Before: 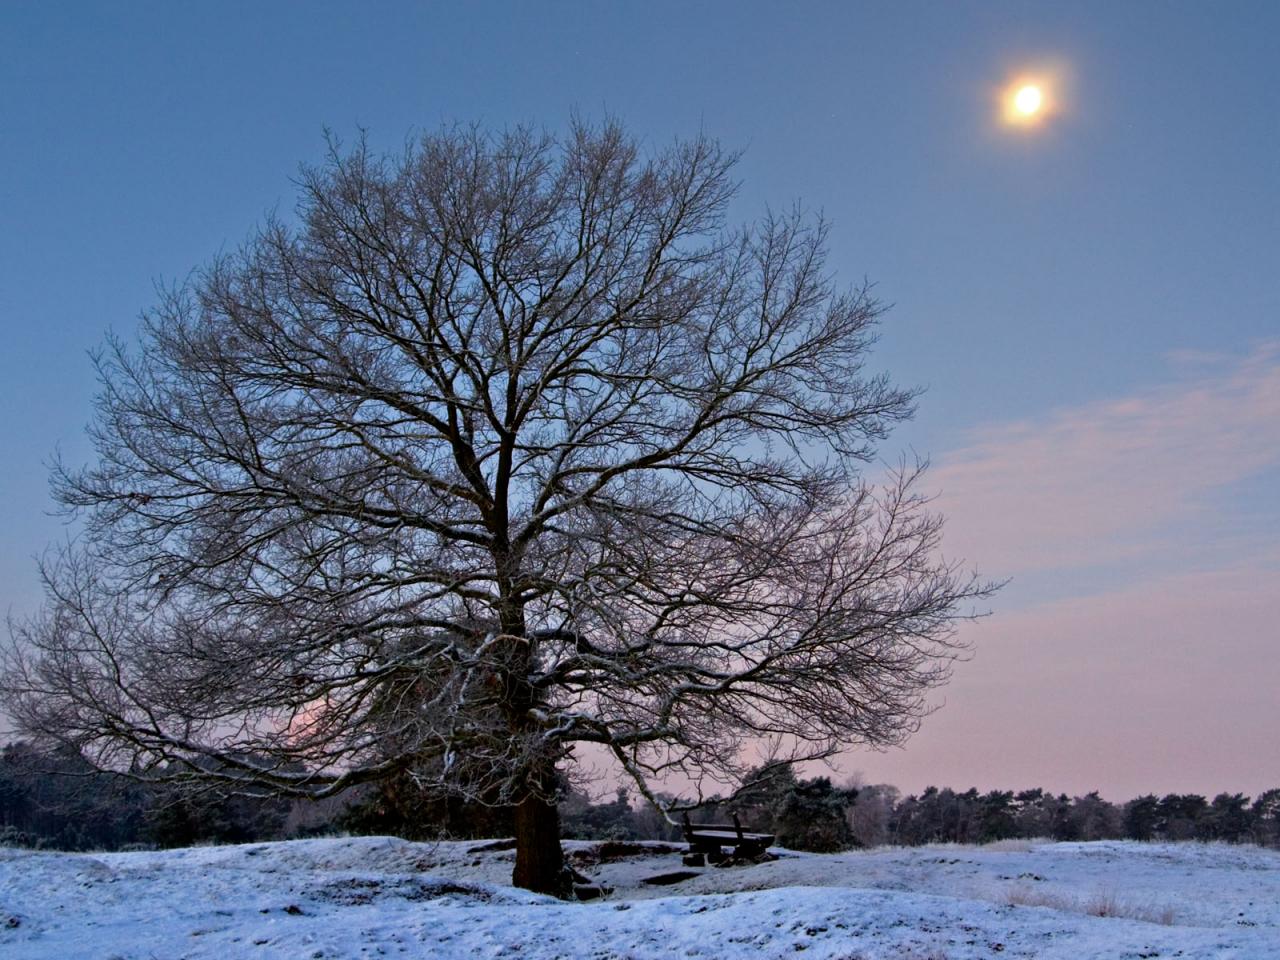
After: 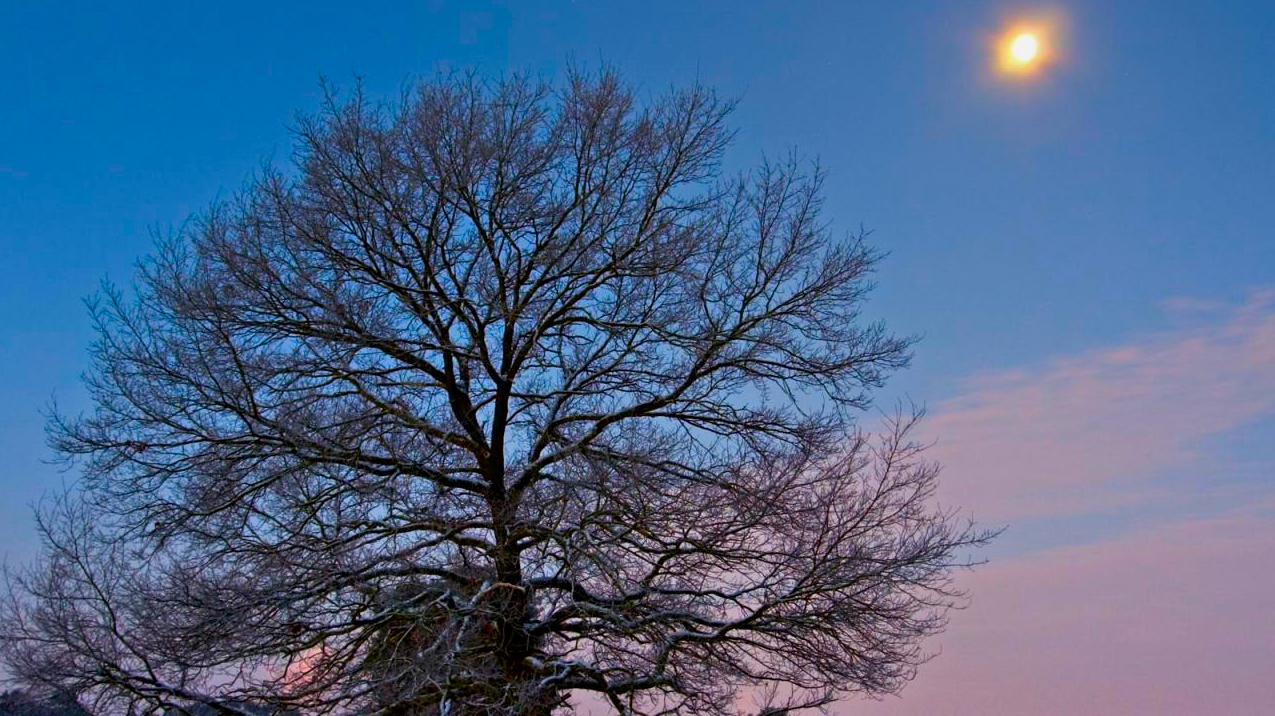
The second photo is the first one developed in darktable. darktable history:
color balance rgb: white fulcrum 0.077 EV, linear chroma grading › global chroma 0.886%, perceptual saturation grading › global saturation 14.807%, global vibrance 50.336%
crop: left 0.355%, top 5.49%, bottom 19.827%
exposure: exposure -0.154 EV, compensate highlight preservation false
contrast brightness saturation: contrast 0.029, brightness -0.041
